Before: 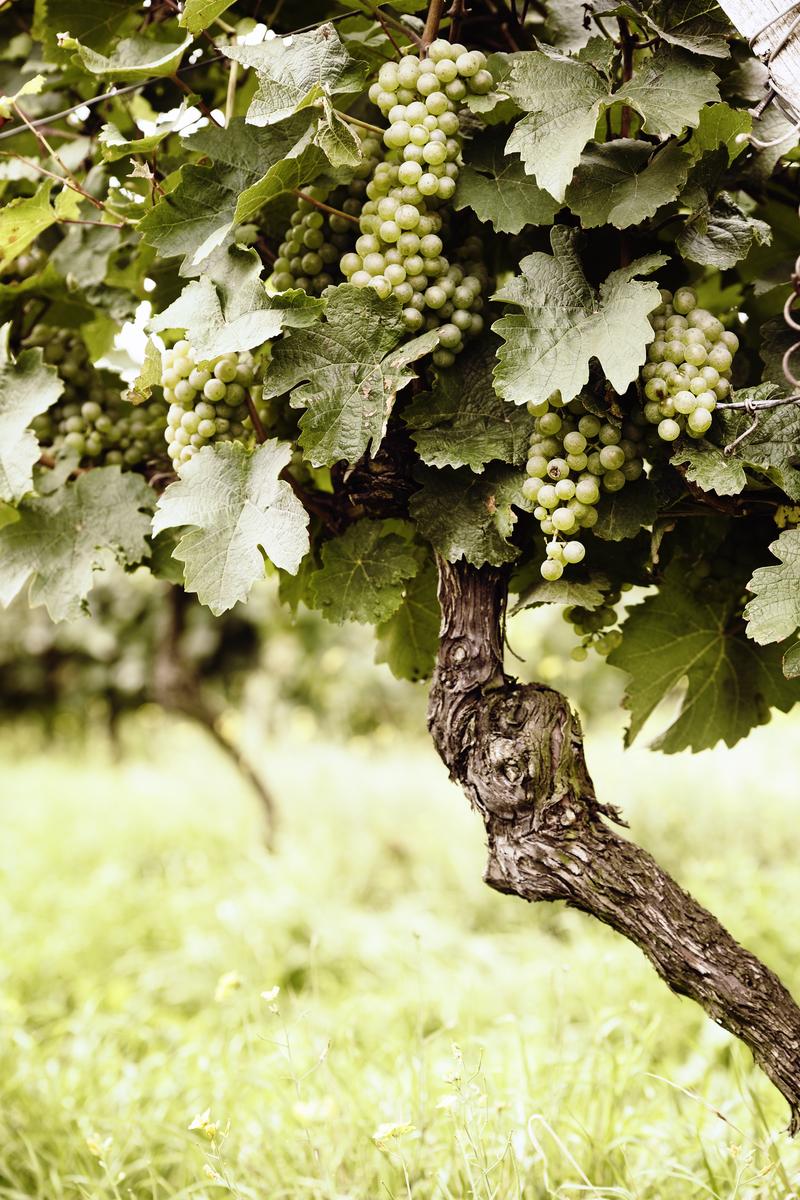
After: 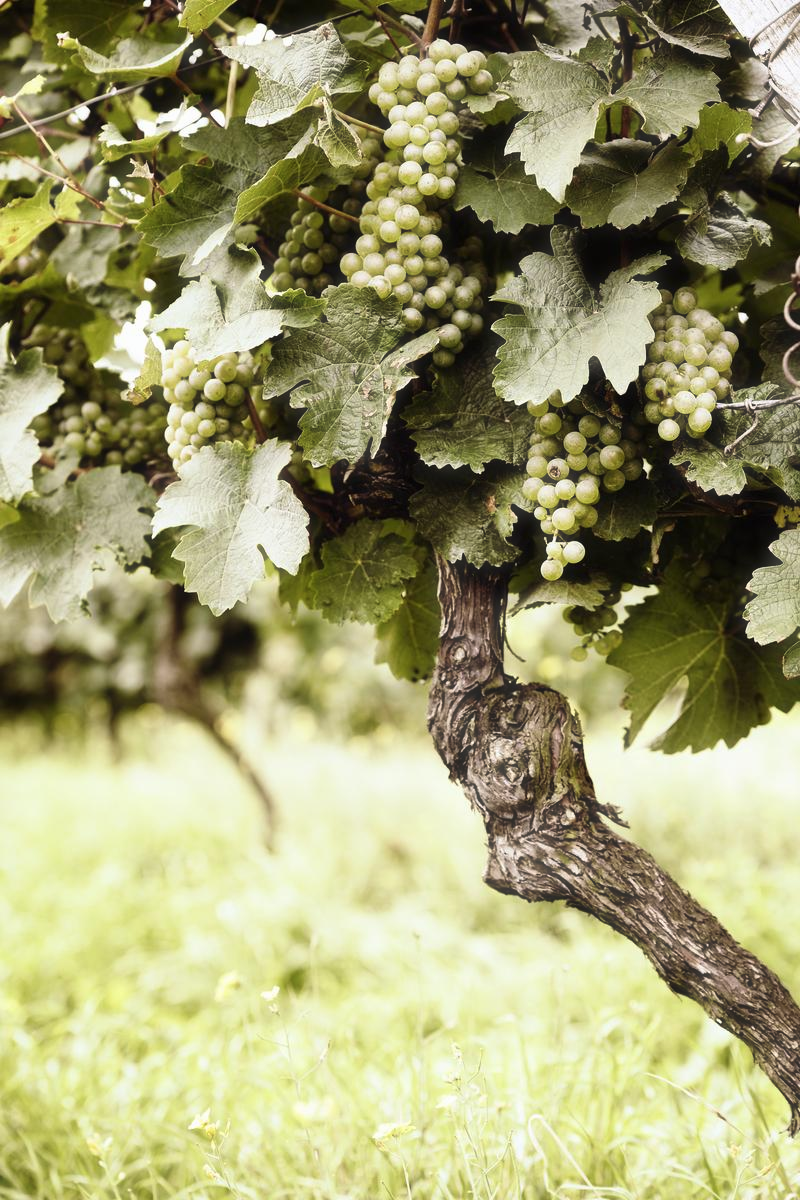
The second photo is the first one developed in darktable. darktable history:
haze removal: strength -0.11, compatibility mode true, adaptive false
